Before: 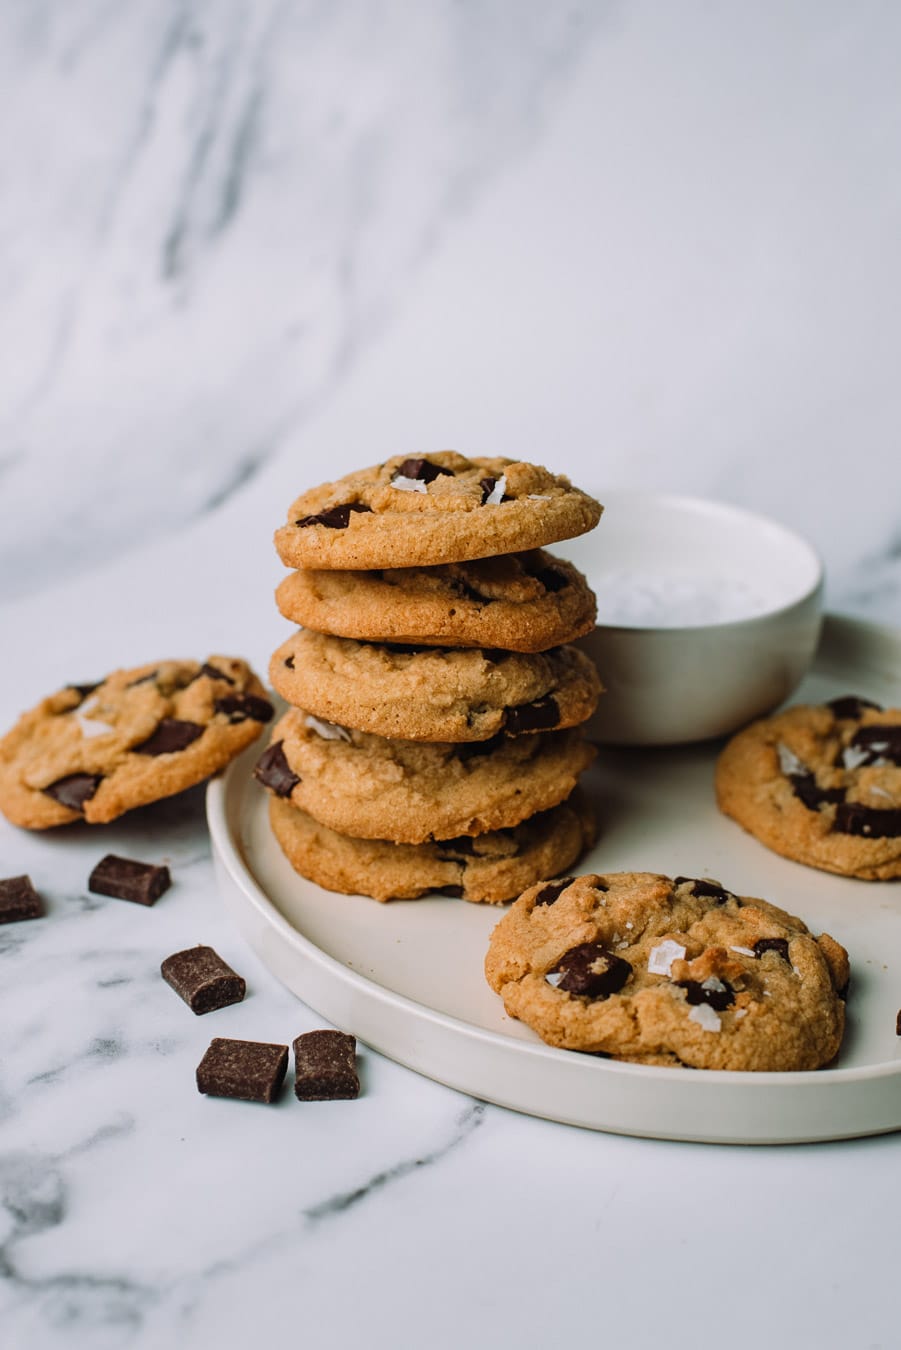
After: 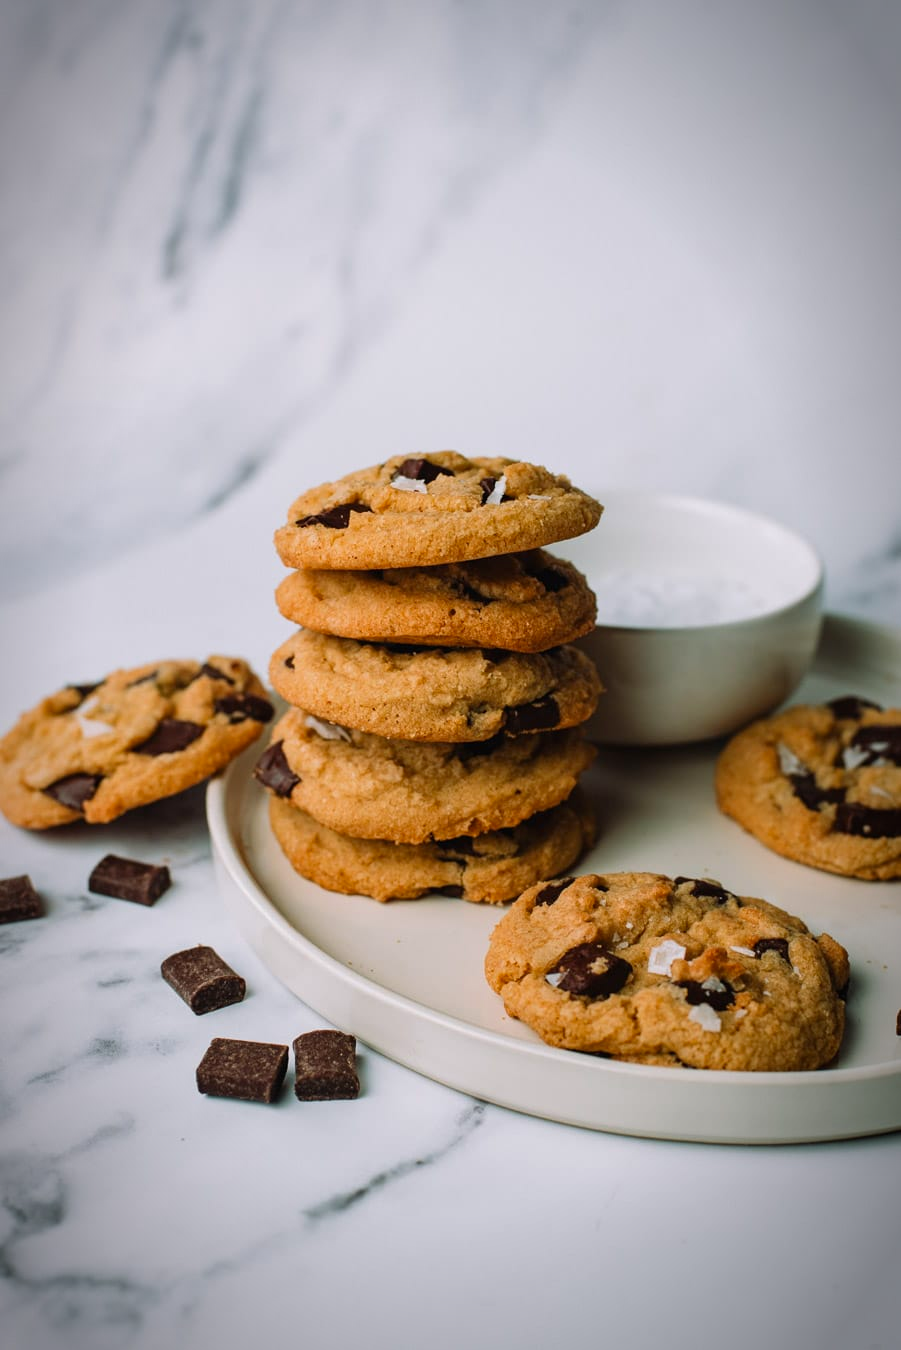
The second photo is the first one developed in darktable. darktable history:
contrast brightness saturation: saturation 0.128
vignetting: brightness -0.591, saturation -0.003, automatic ratio true
